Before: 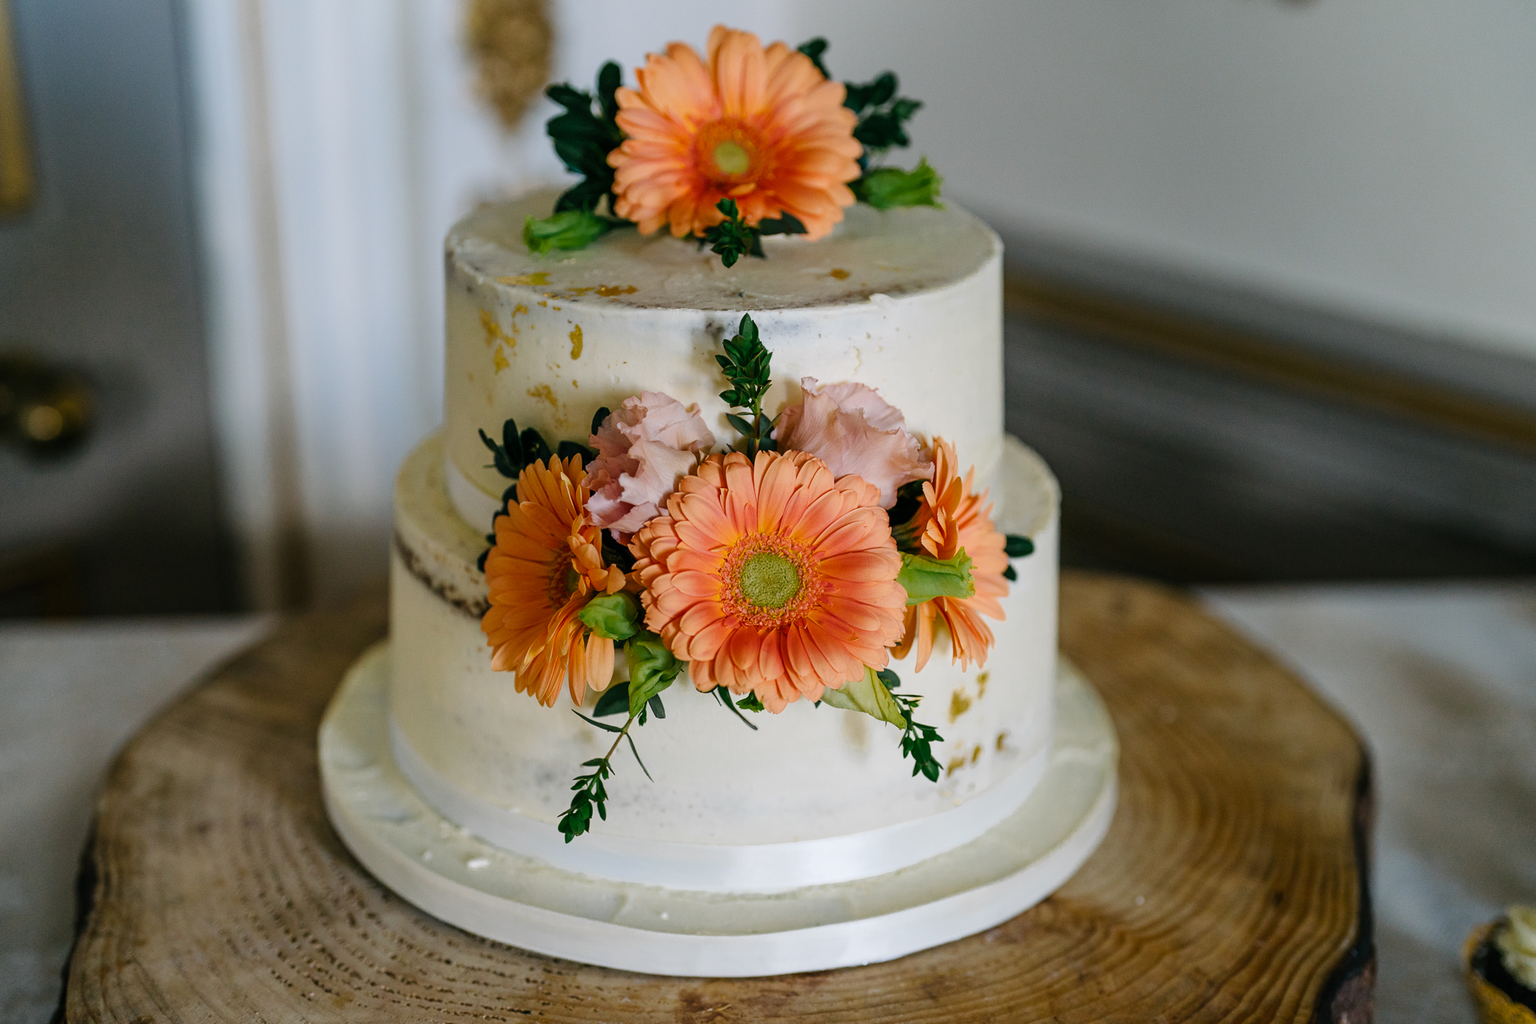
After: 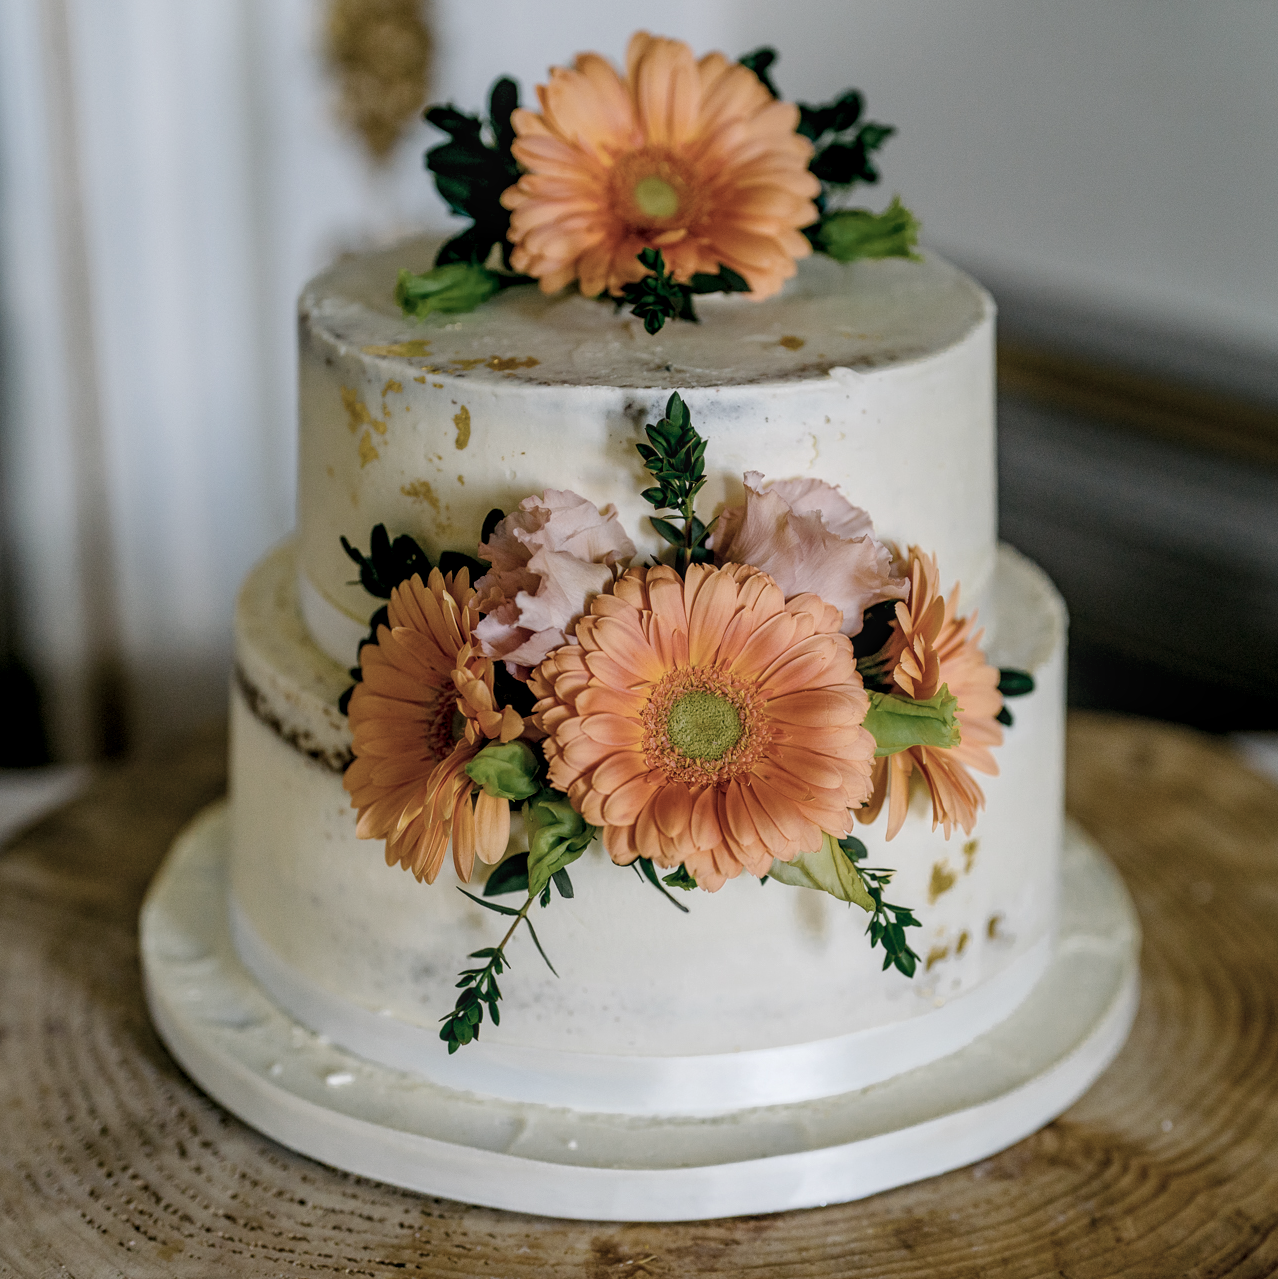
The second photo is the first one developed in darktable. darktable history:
local contrast: on, module defaults
crop and rotate: left 13.442%, right 19.951%
color balance rgb: global offset › luminance -0.848%, linear chroma grading › global chroma 15.031%, perceptual saturation grading › global saturation 0.538%, global vibrance 20%
contrast brightness saturation: contrast -0.048, saturation -0.417
